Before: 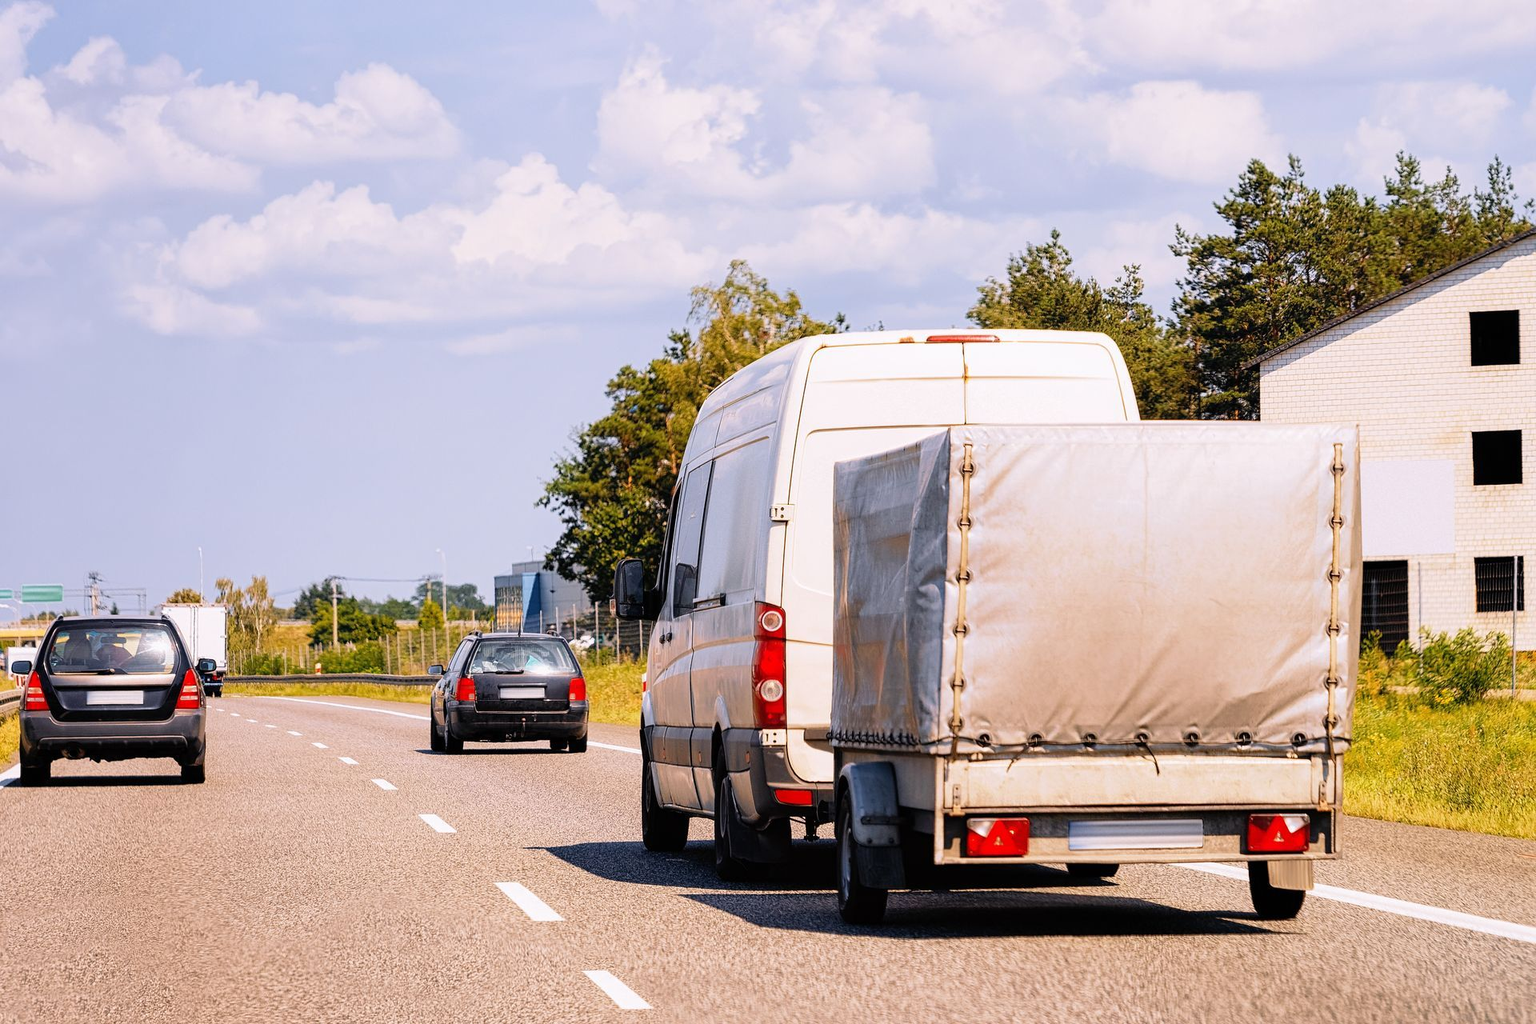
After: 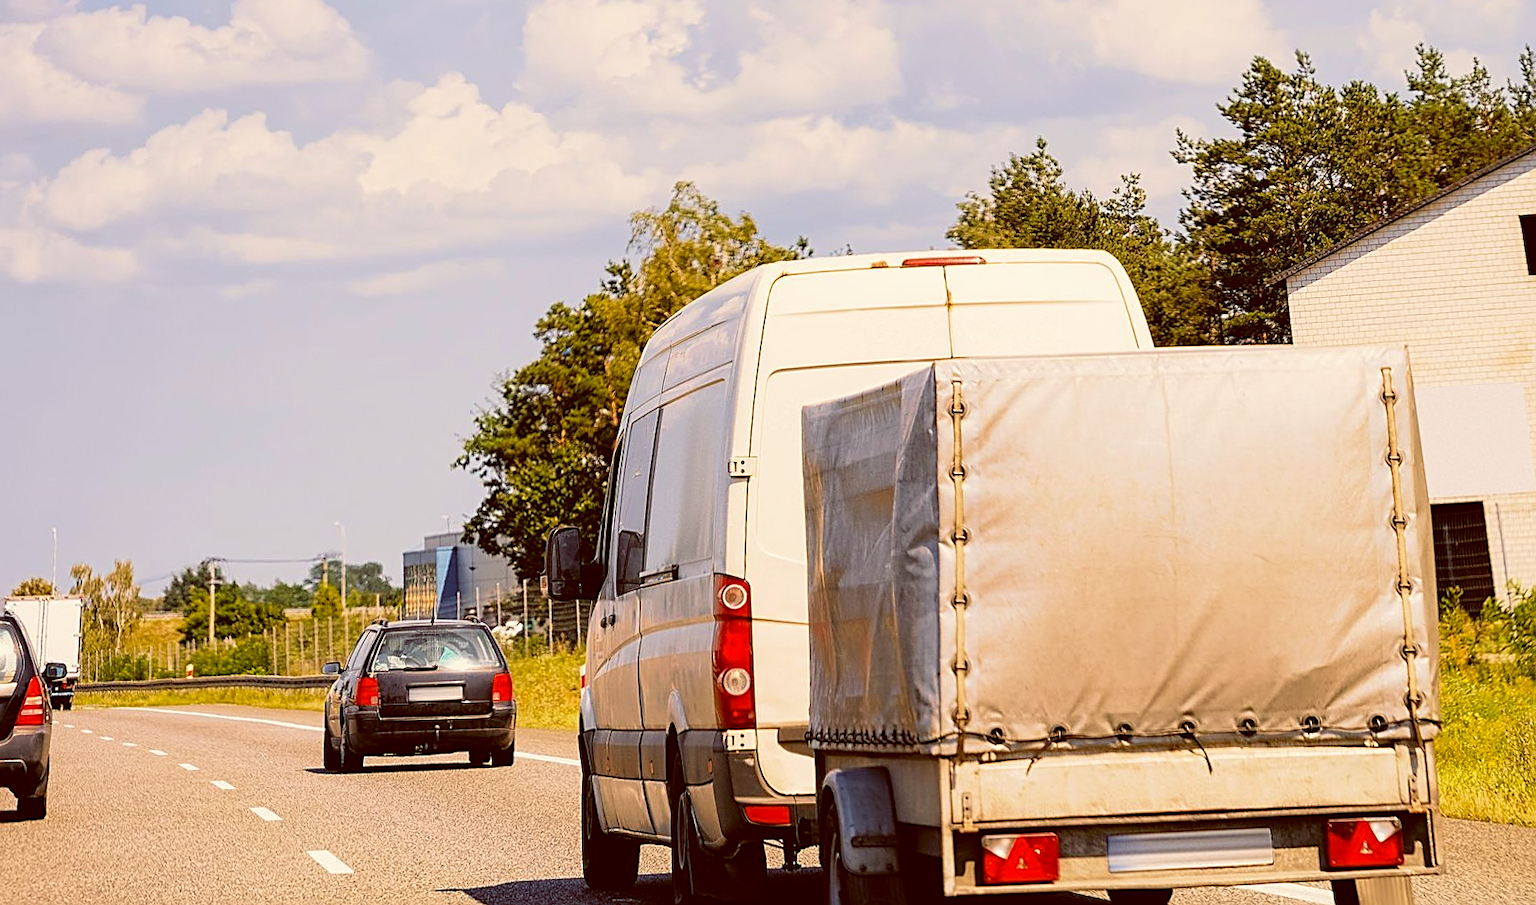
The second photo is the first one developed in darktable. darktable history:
rgb levels: preserve colors max RGB
velvia: on, module defaults
rotate and perspective: rotation -1.68°, lens shift (vertical) -0.146, crop left 0.049, crop right 0.912, crop top 0.032, crop bottom 0.96
sharpen: on, module defaults
color balance: lift [1.001, 1.007, 1, 0.993], gamma [1.023, 1.026, 1.01, 0.974], gain [0.964, 1.059, 1.073, 0.927]
crop: left 8.155%, top 6.611%, bottom 15.385%
